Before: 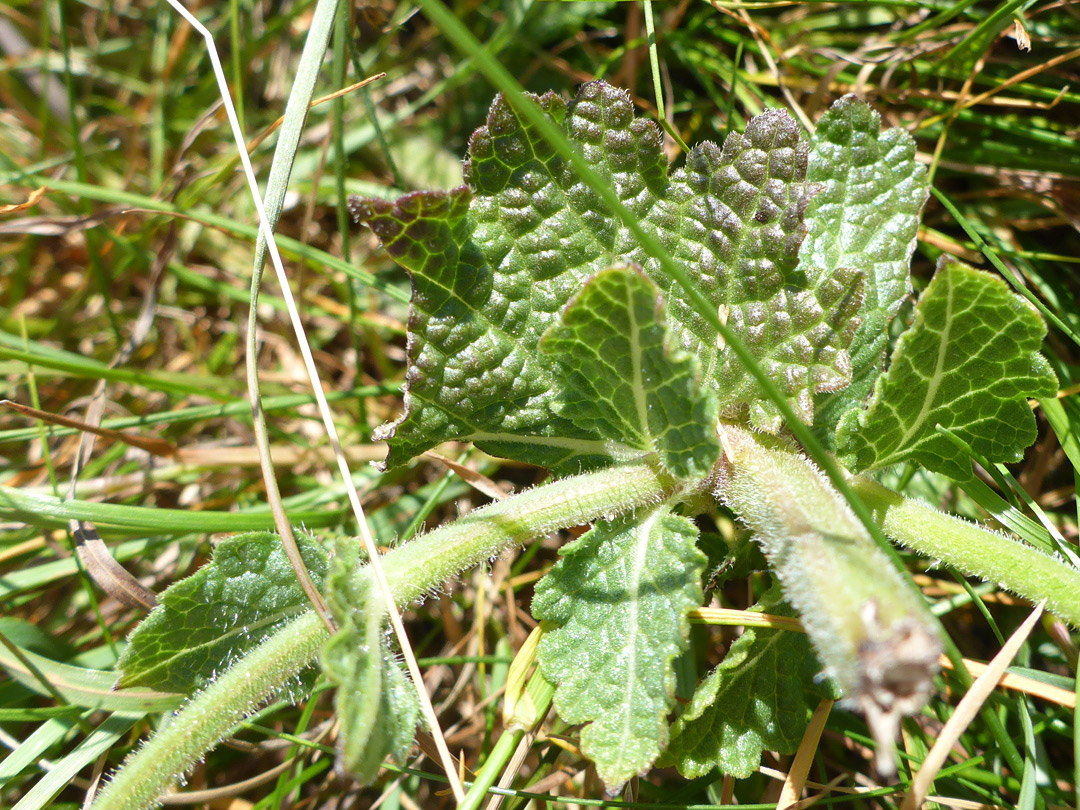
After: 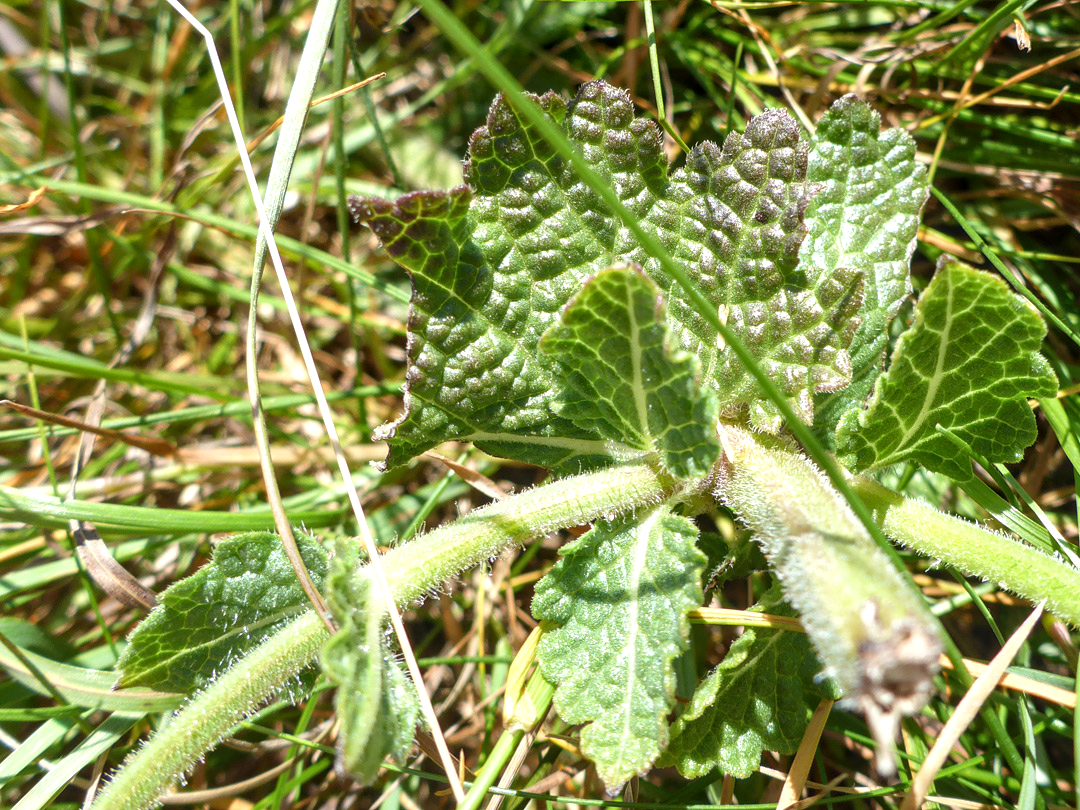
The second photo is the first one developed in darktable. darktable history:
local contrast: on, module defaults
exposure: exposure 0.197 EV, compensate highlight preservation false
